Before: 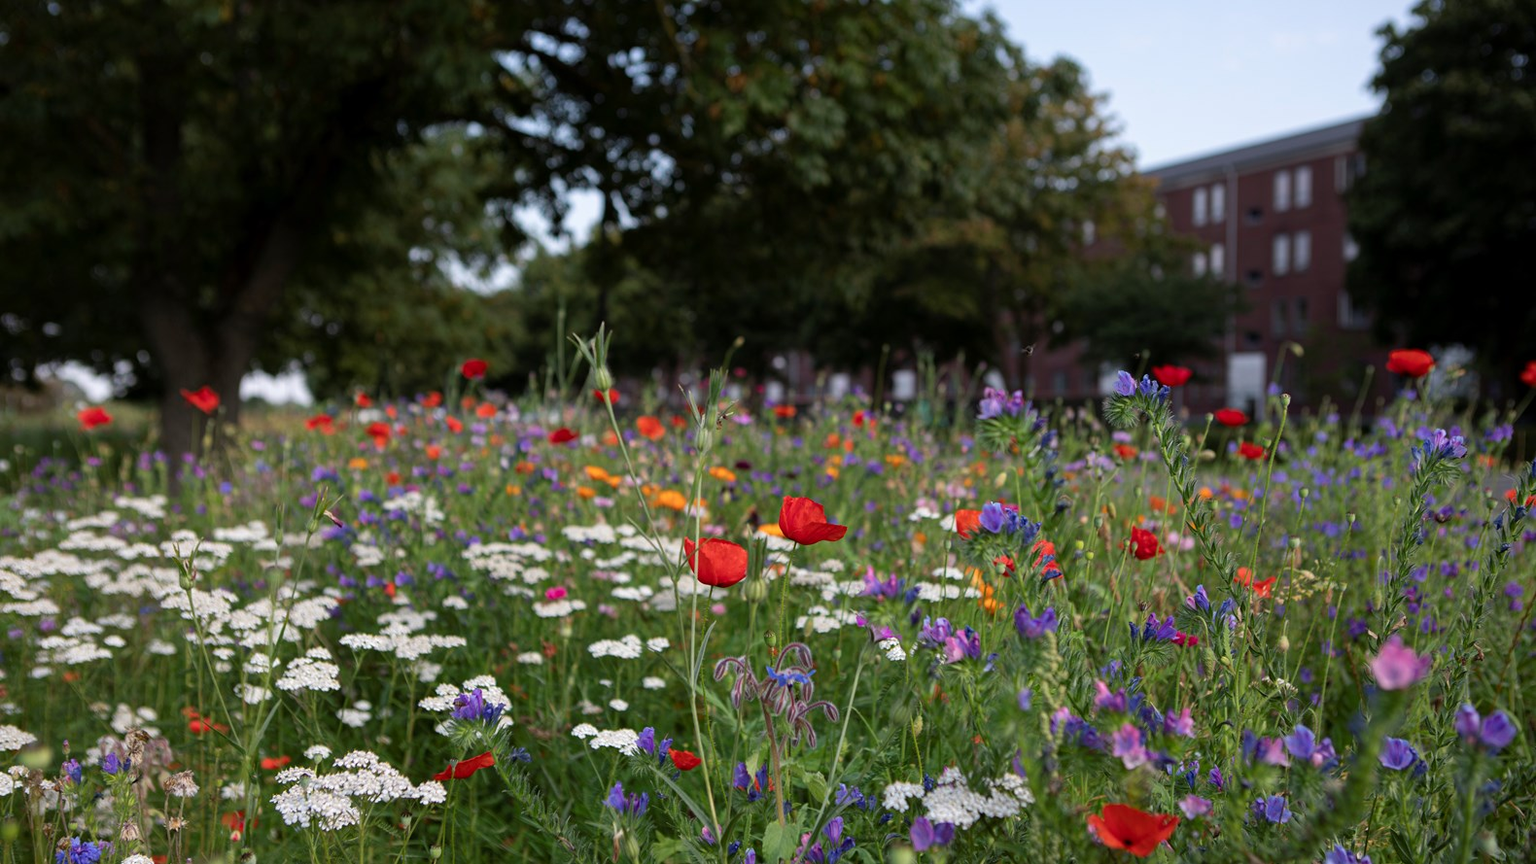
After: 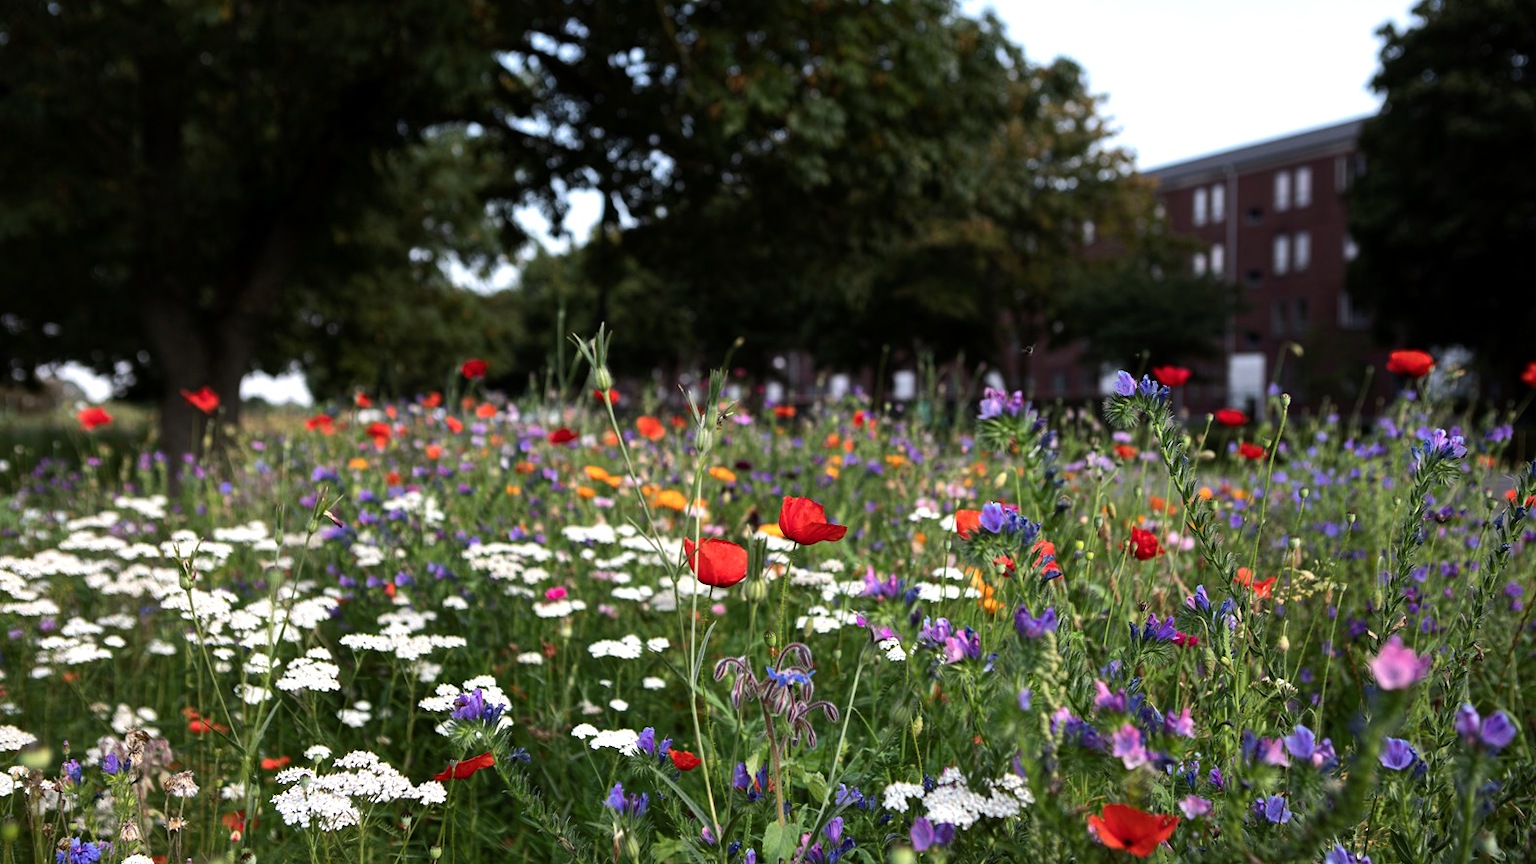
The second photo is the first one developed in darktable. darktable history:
shadows and highlights: shadows 12, white point adjustment 1.2, soften with gaussian
tone equalizer: -8 EV -0.75 EV, -7 EV -0.7 EV, -6 EV -0.6 EV, -5 EV -0.4 EV, -3 EV 0.4 EV, -2 EV 0.6 EV, -1 EV 0.7 EV, +0 EV 0.75 EV, edges refinement/feathering 500, mask exposure compensation -1.57 EV, preserve details no
